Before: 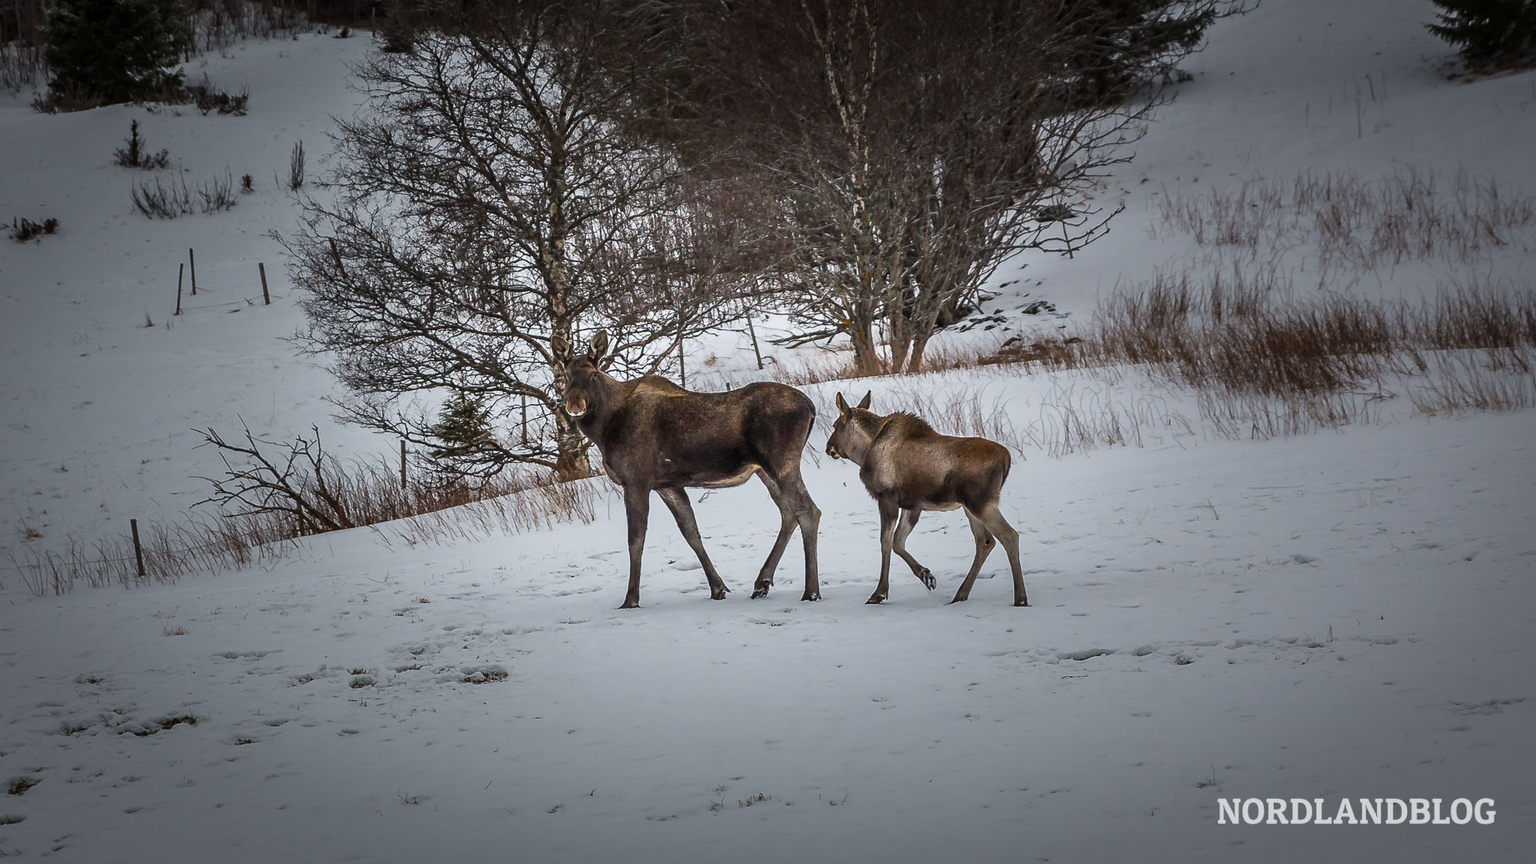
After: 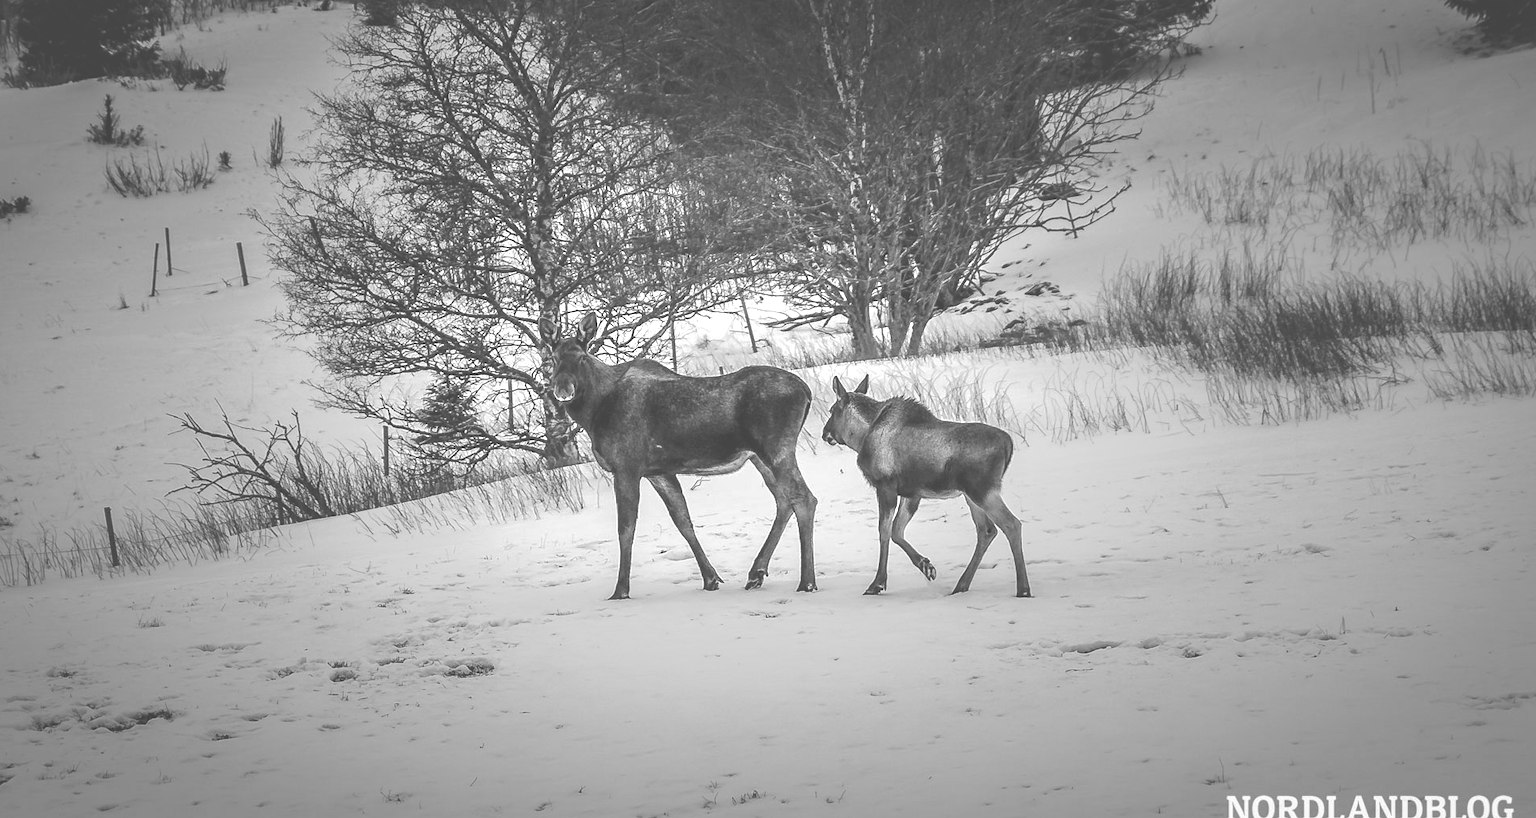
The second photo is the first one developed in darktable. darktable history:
crop: left 1.964%, top 3.251%, right 1.122%, bottom 4.933%
tone curve: curves: ch0 [(0, 0) (0.003, 0.298) (0.011, 0.298) (0.025, 0.298) (0.044, 0.3) (0.069, 0.302) (0.1, 0.312) (0.136, 0.329) (0.177, 0.354) (0.224, 0.376) (0.277, 0.408) (0.335, 0.453) (0.399, 0.503) (0.468, 0.562) (0.543, 0.623) (0.623, 0.686) (0.709, 0.754) (0.801, 0.825) (0.898, 0.873) (1, 1)], preserve colors none
exposure: black level correction -0.002, exposure 0.54 EV, compensate highlight preservation false
monochrome: on, module defaults
local contrast: highlights 100%, shadows 100%, detail 120%, midtone range 0.2
color correction: highlights a* -9.35, highlights b* -23.15
rgb levels: preserve colors max RGB
